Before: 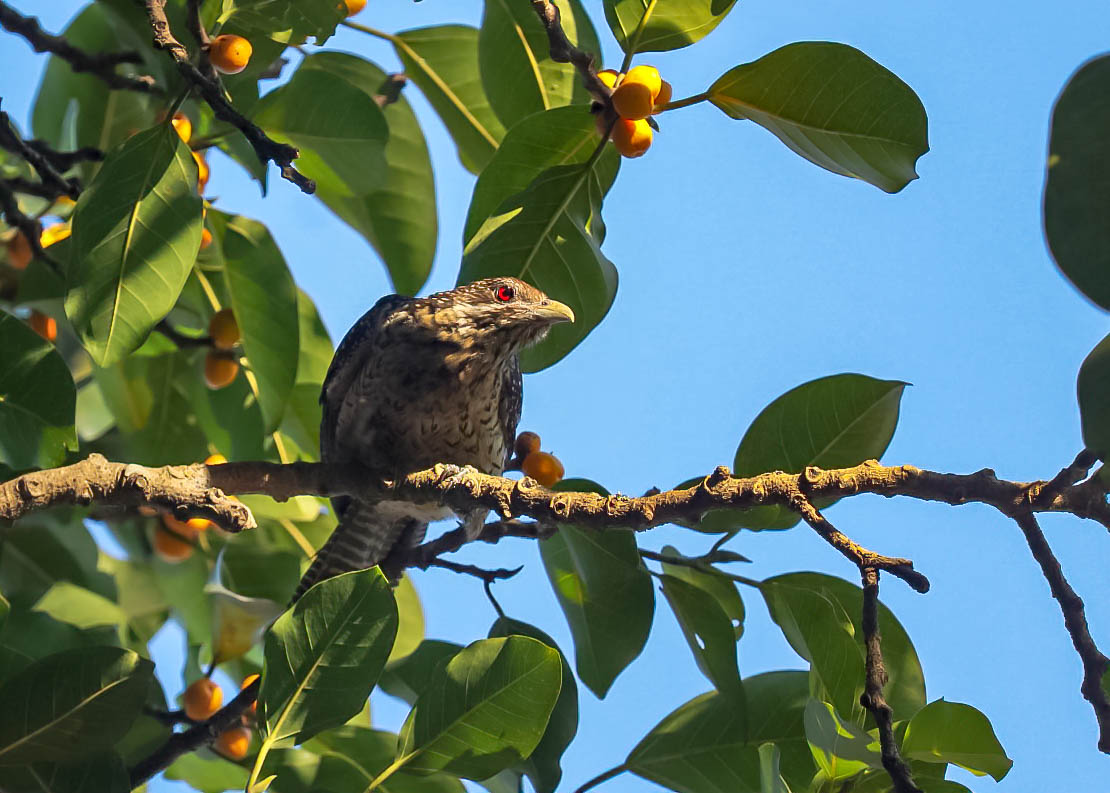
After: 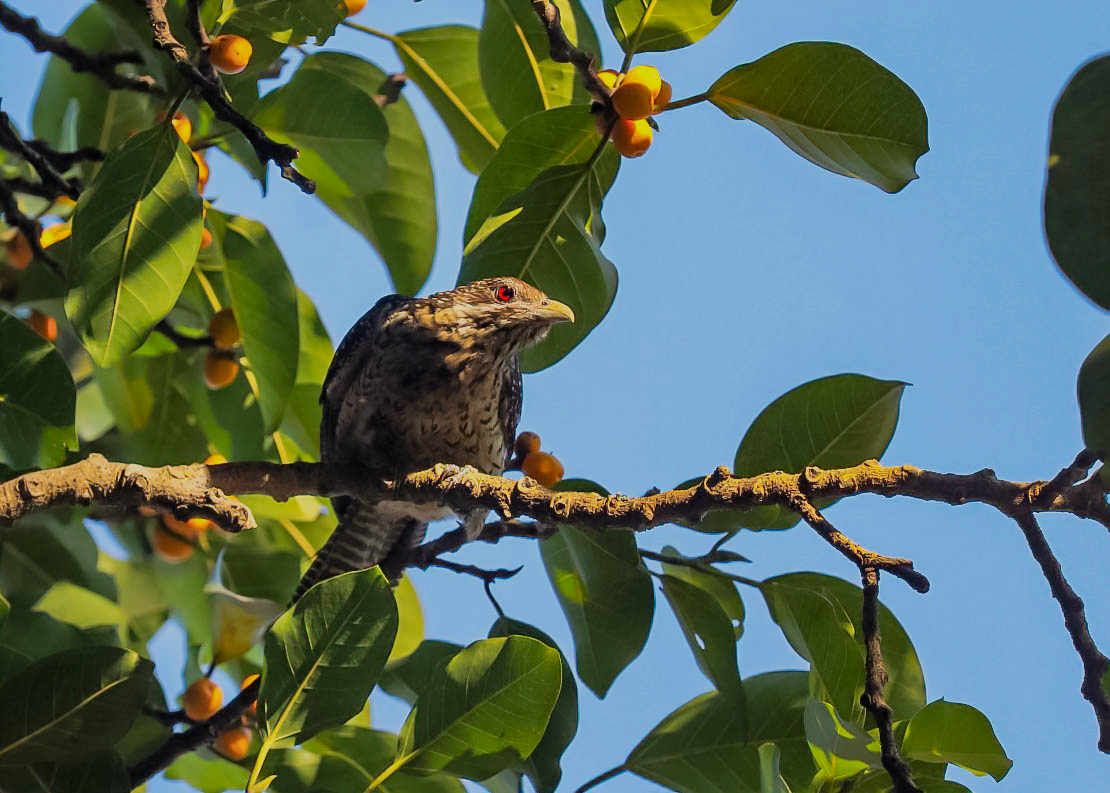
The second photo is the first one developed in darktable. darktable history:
color balance rgb: shadows lift › chroma 2%, shadows lift › hue 50°, power › hue 60°, highlights gain › chroma 1%, highlights gain › hue 60°, global offset › luminance 0.25%, global vibrance 30%
filmic rgb: black relative exposure -7.65 EV, white relative exposure 4.56 EV, hardness 3.61
